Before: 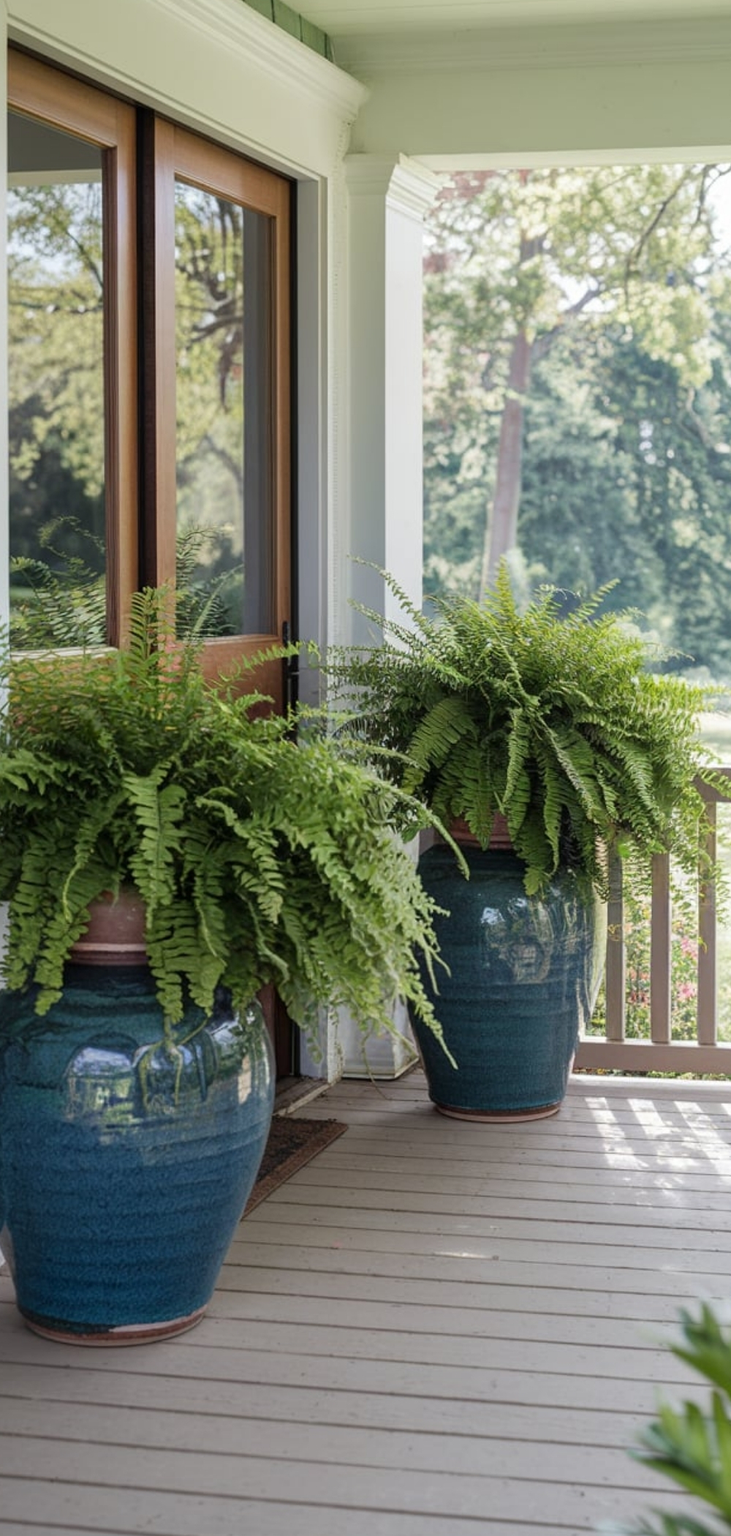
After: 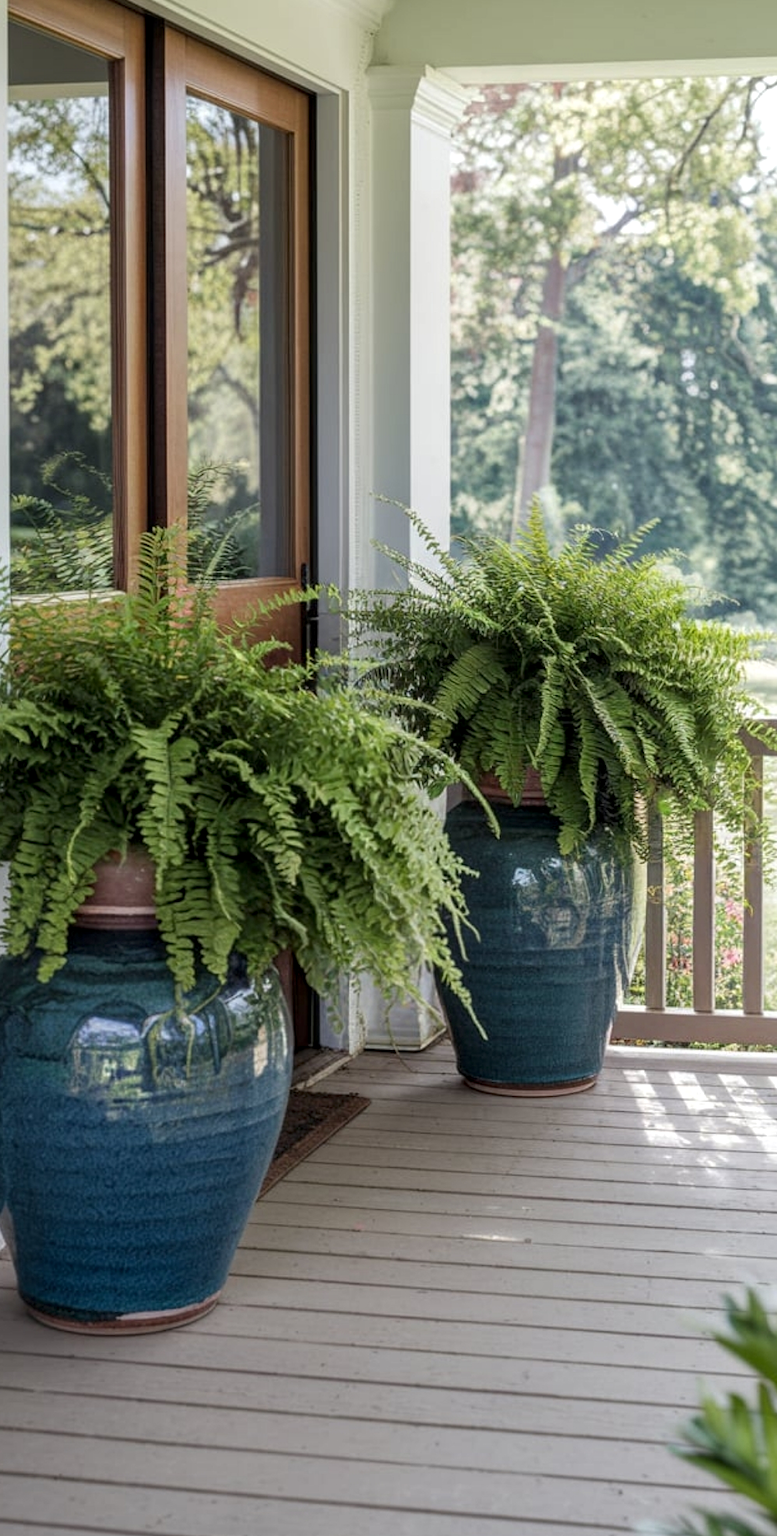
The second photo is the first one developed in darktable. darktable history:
local contrast: on, module defaults
crop and rotate: top 6.043%
